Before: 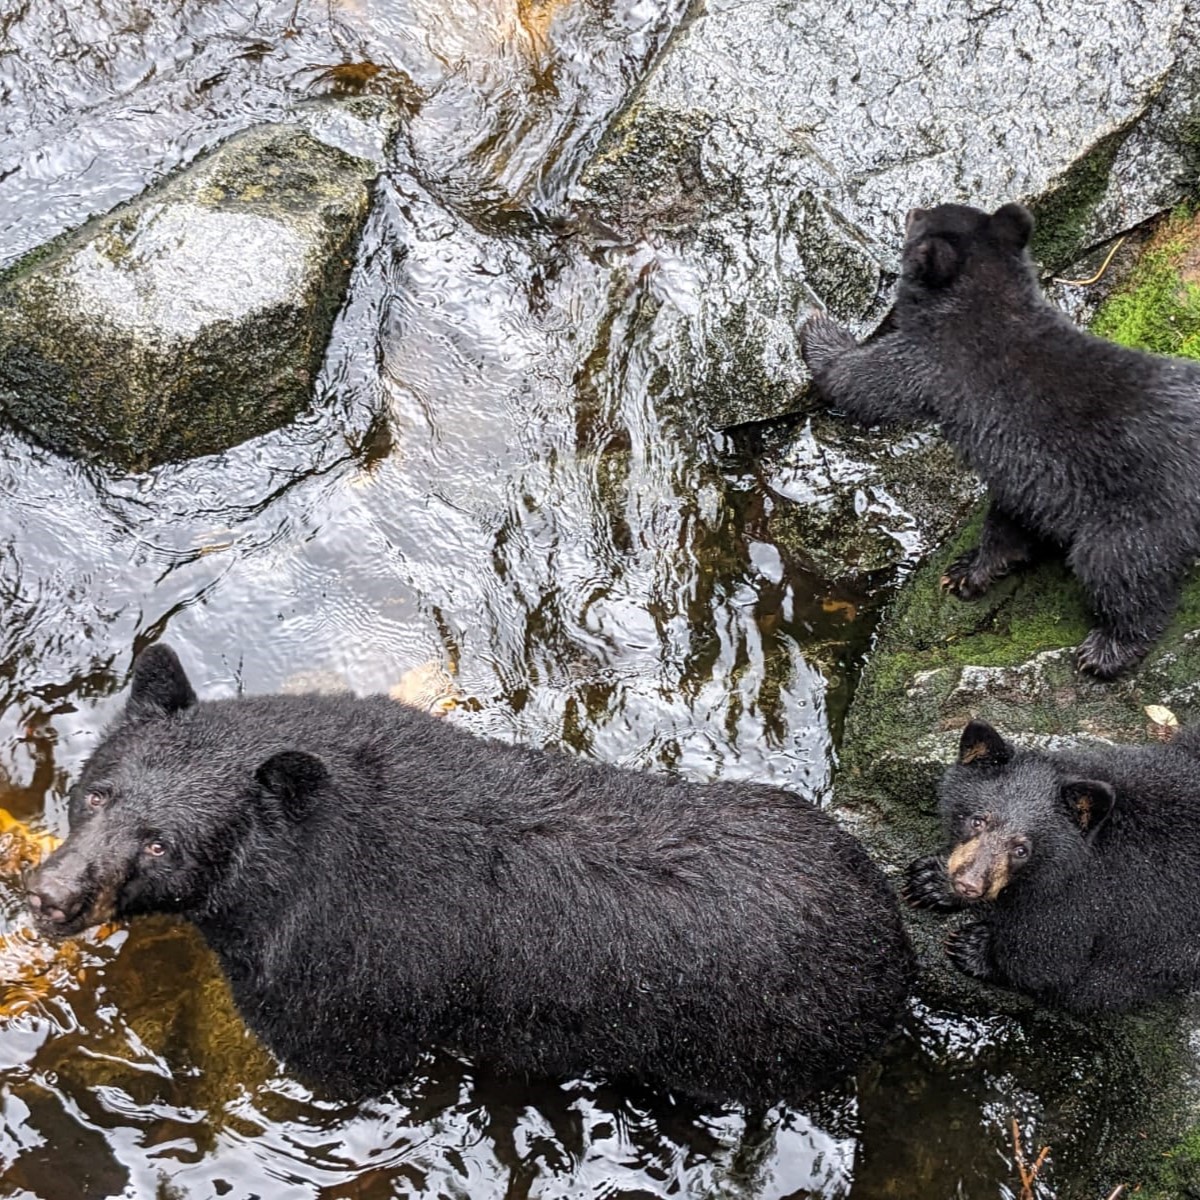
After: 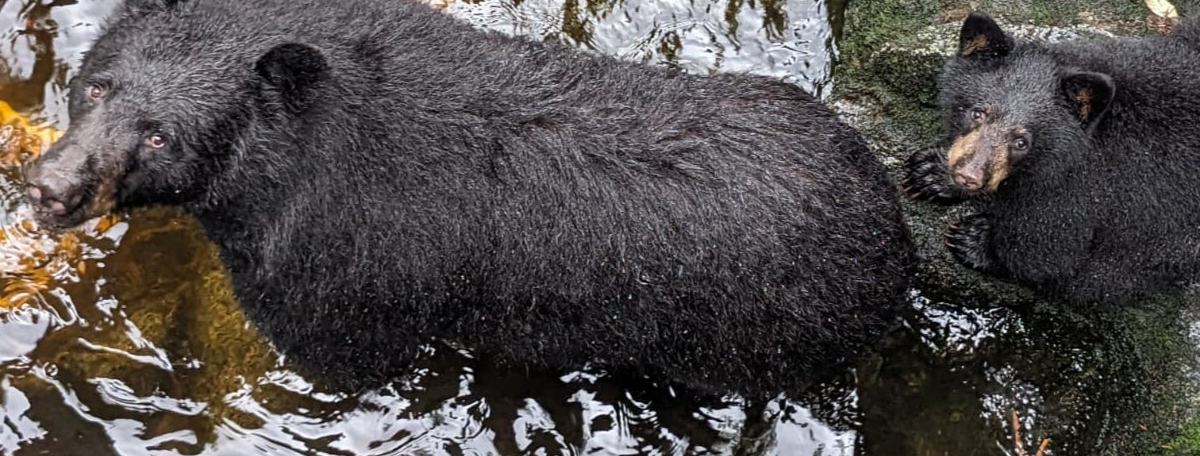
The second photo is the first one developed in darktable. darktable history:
crop and rotate: top 59.049%, bottom 2.883%
